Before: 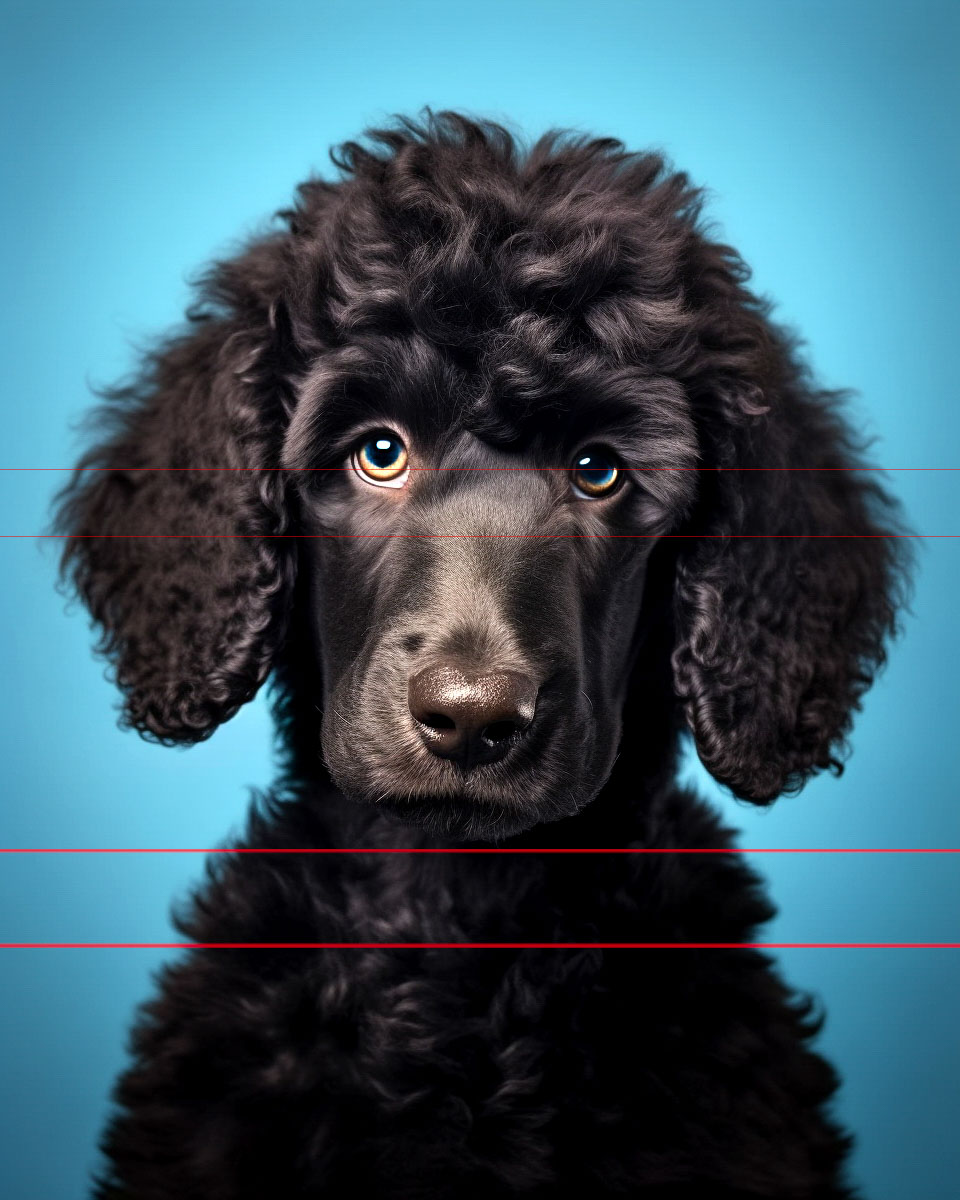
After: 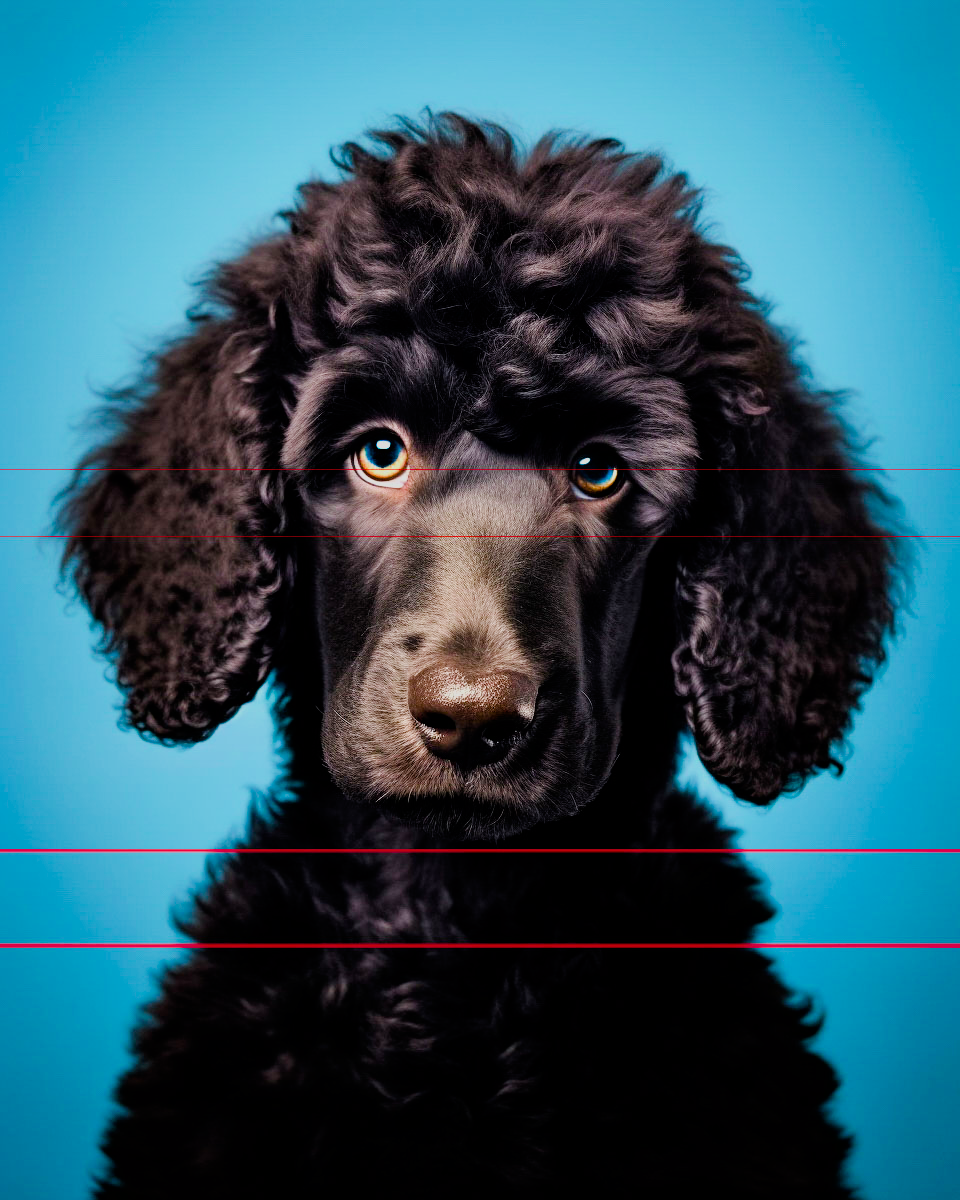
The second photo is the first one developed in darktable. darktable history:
filmic rgb: black relative exposure -7.14 EV, white relative exposure 5.39 EV, threshold 3.06 EV, hardness 3.02, iterations of high-quality reconstruction 10, enable highlight reconstruction true
color balance rgb: linear chroma grading › global chroma 18.746%, perceptual saturation grading › global saturation 0.521%, perceptual saturation grading › mid-tones 6.378%, perceptual saturation grading › shadows 71.985%, perceptual brilliance grading › global brilliance 11.501%
